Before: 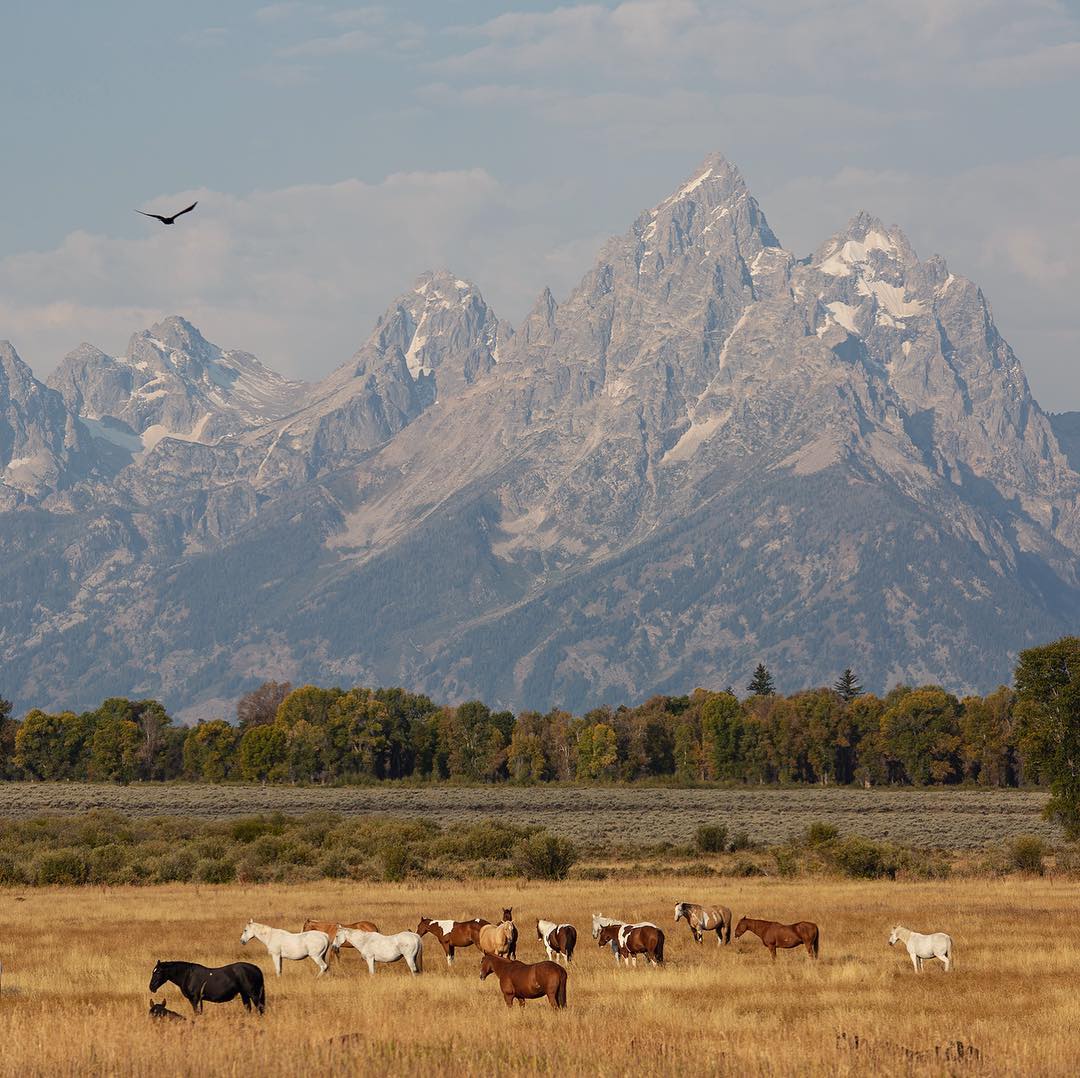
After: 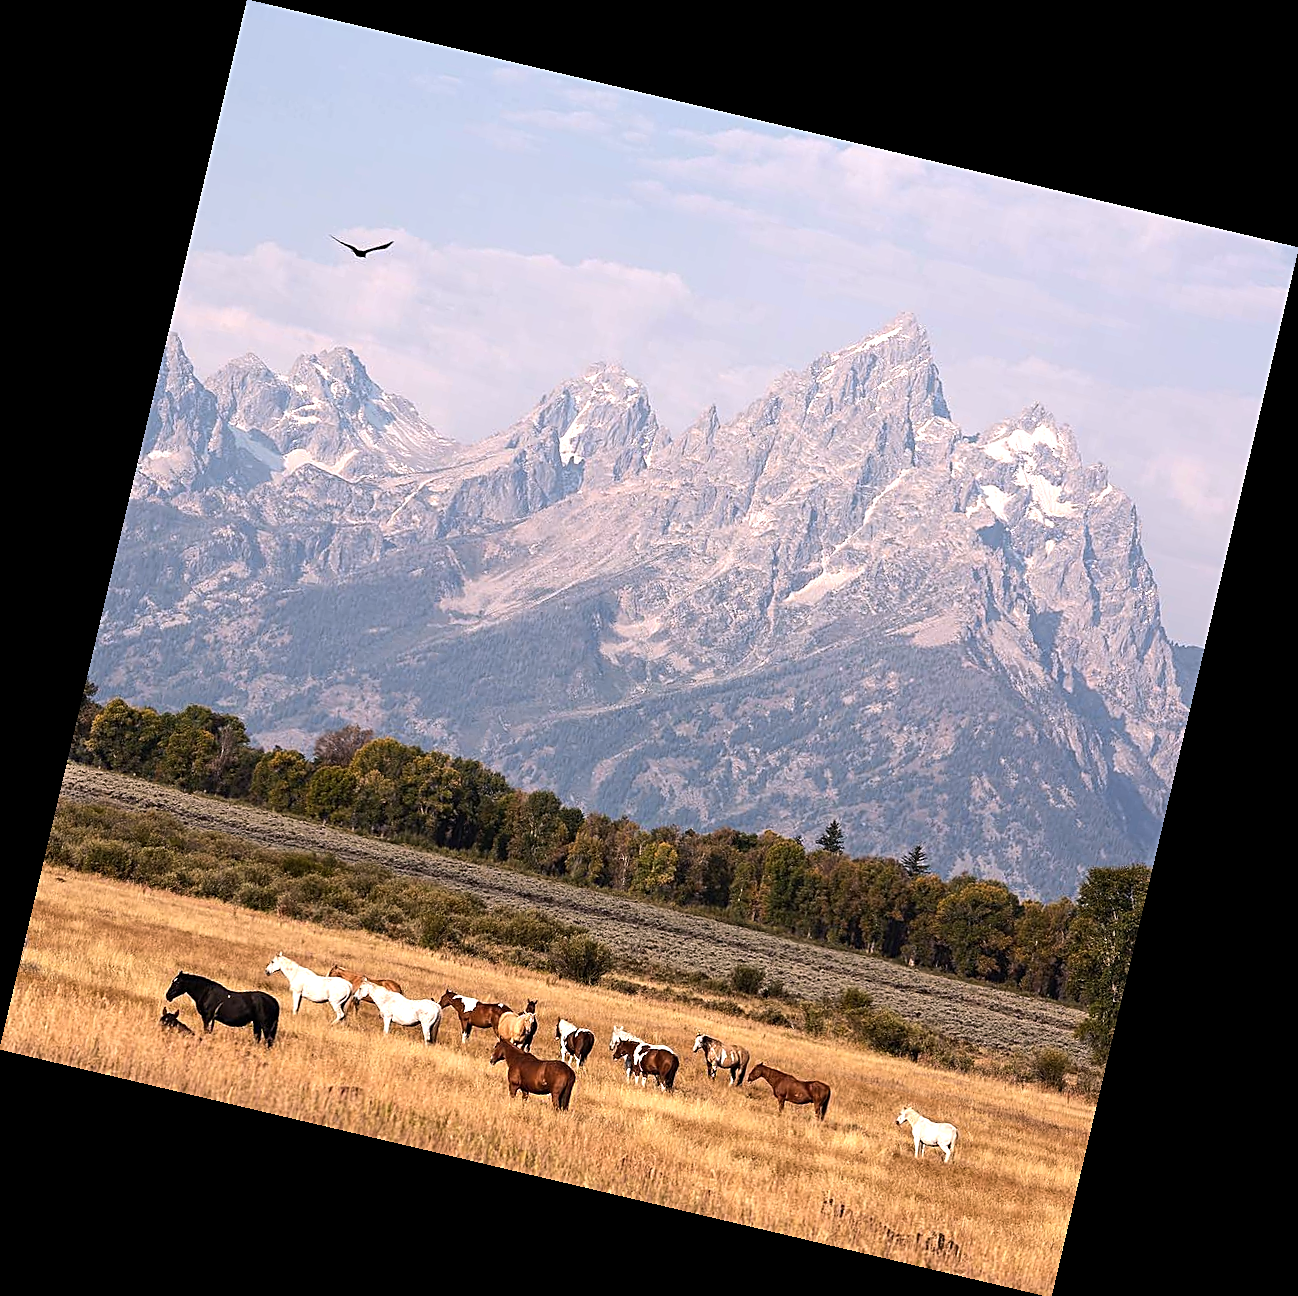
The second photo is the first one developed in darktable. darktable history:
sharpen: on, module defaults
rotate and perspective: rotation 13.27°, automatic cropping off
shadows and highlights: radius 44.78, white point adjustment 6.64, compress 79.65%, highlights color adjustment 78.42%, soften with gaussian
white balance: red 1.05, blue 1.072
tone equalizer: -8 EV -0.75 EV, -7 EV -0.7 EV, -6 EV -0.6 EV, -5 EV -0.4 EV, -3 EV 0.4 EV, -2 EV 0.6 EV, -1 EV 0.7 EV, +0 EV 0.75 EV, edges refinement/feathering 500, mask exposure compensation -1.57 EV, preserve details no
exposure: compensate highlight preservation false
